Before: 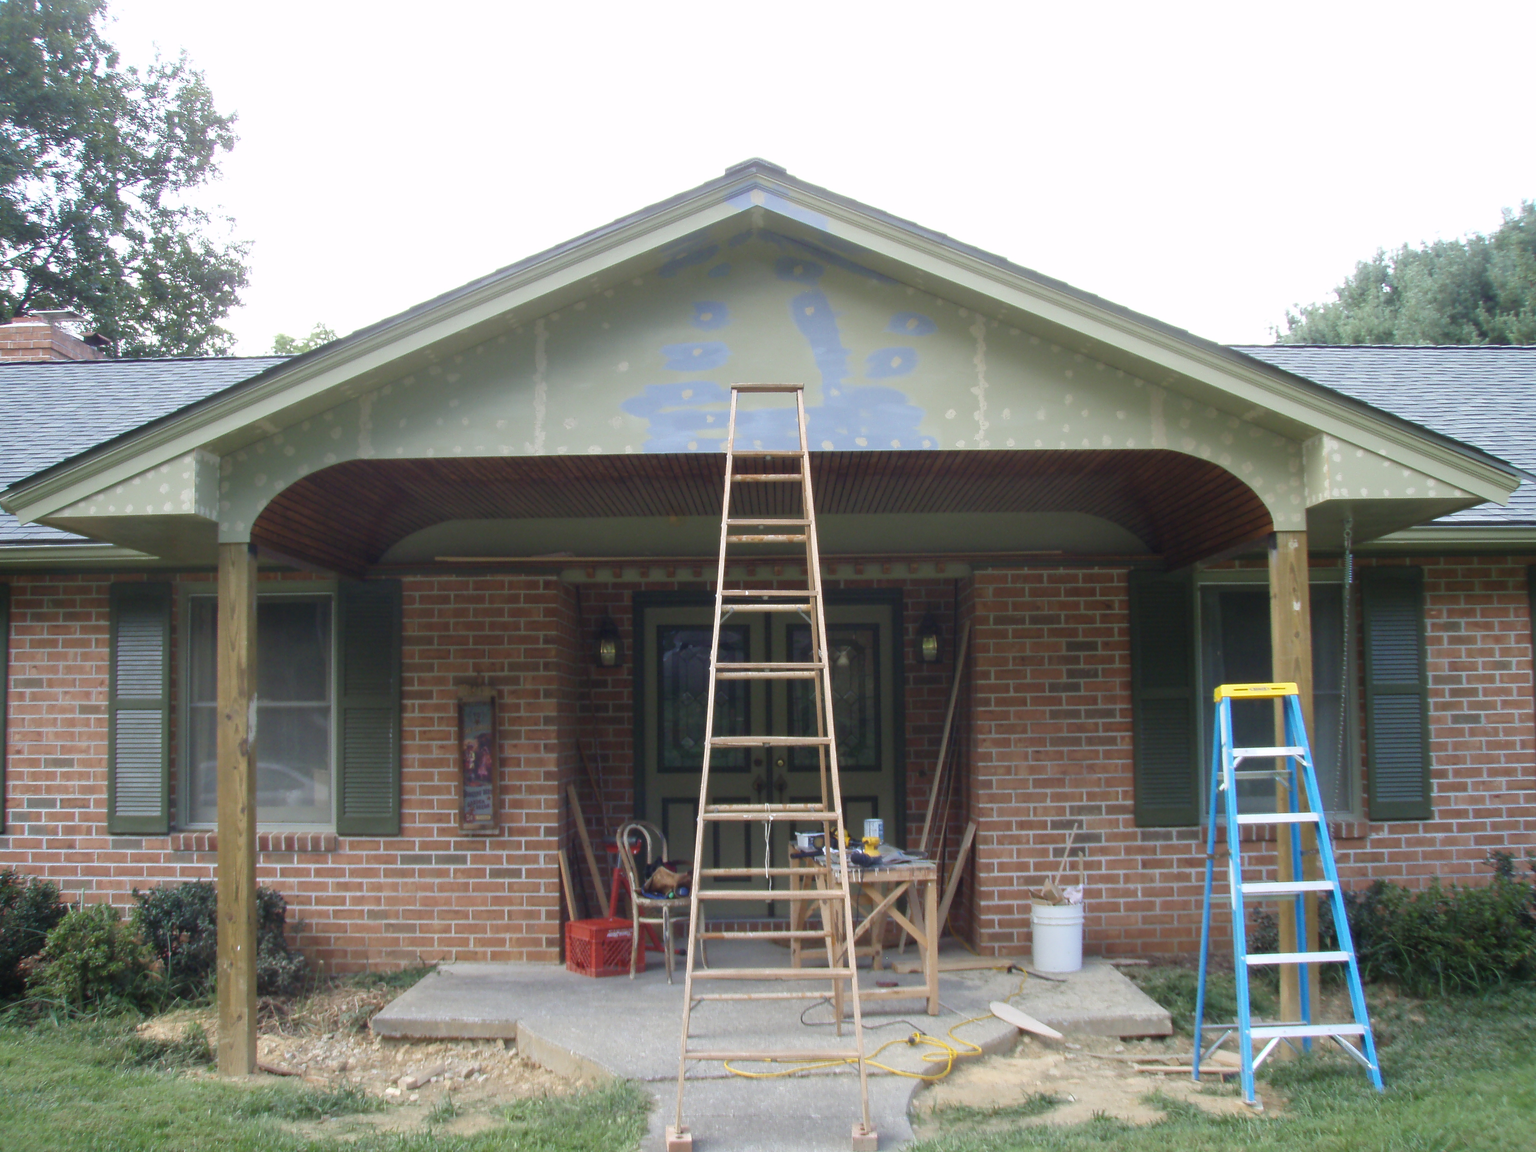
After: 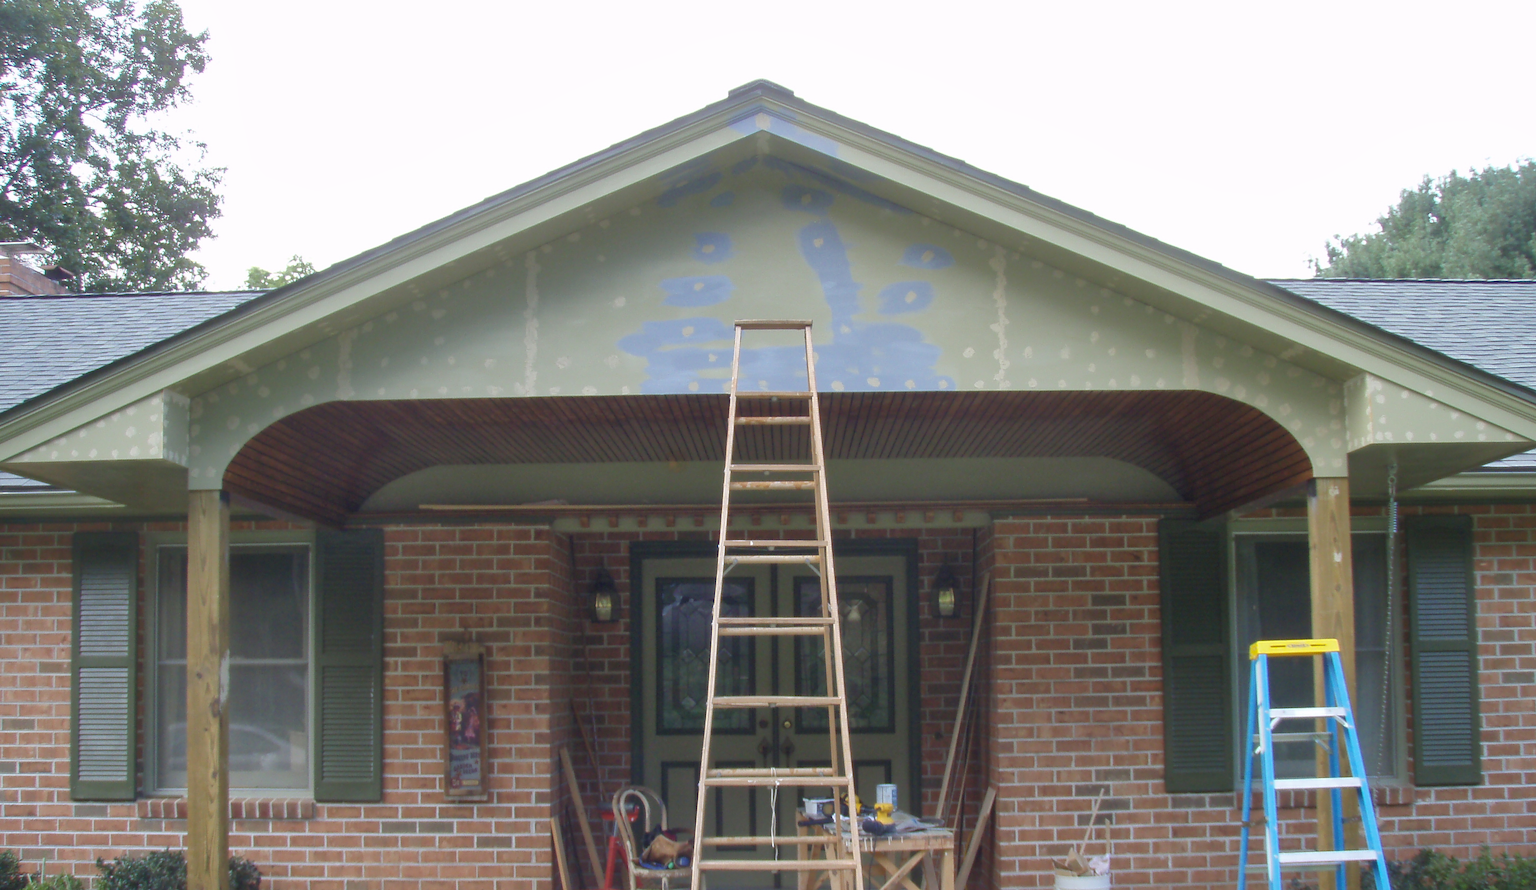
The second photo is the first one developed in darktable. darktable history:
shadows and highlights: on, module defaults
crop: left 2.737%, top 7.287%, right 3.421%, bottom 20.179%
exposure: compensate highlight preservation false
